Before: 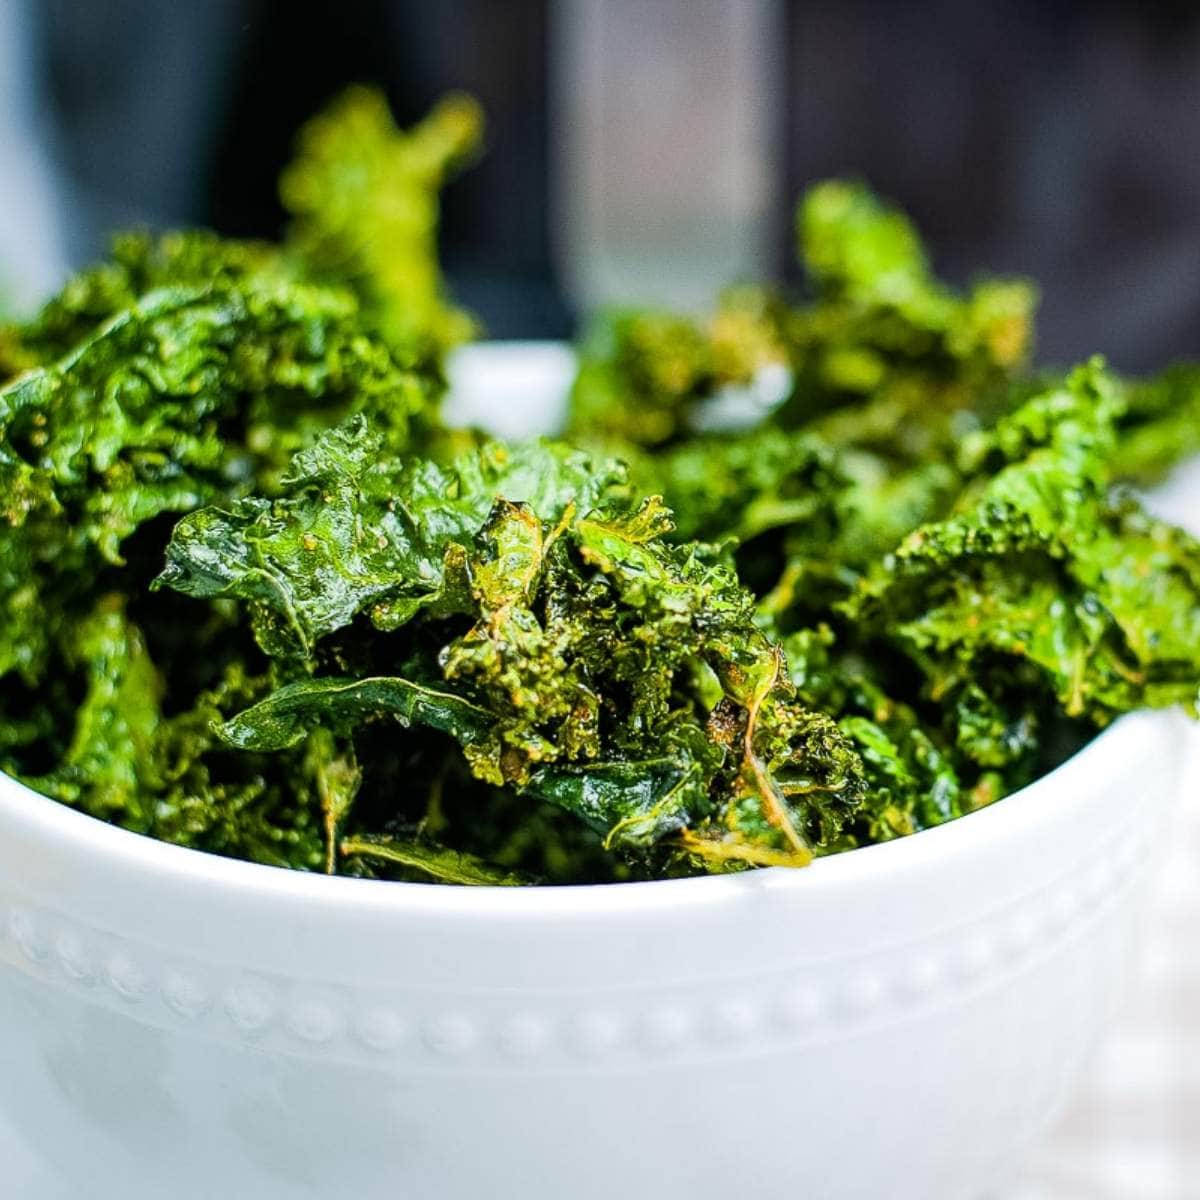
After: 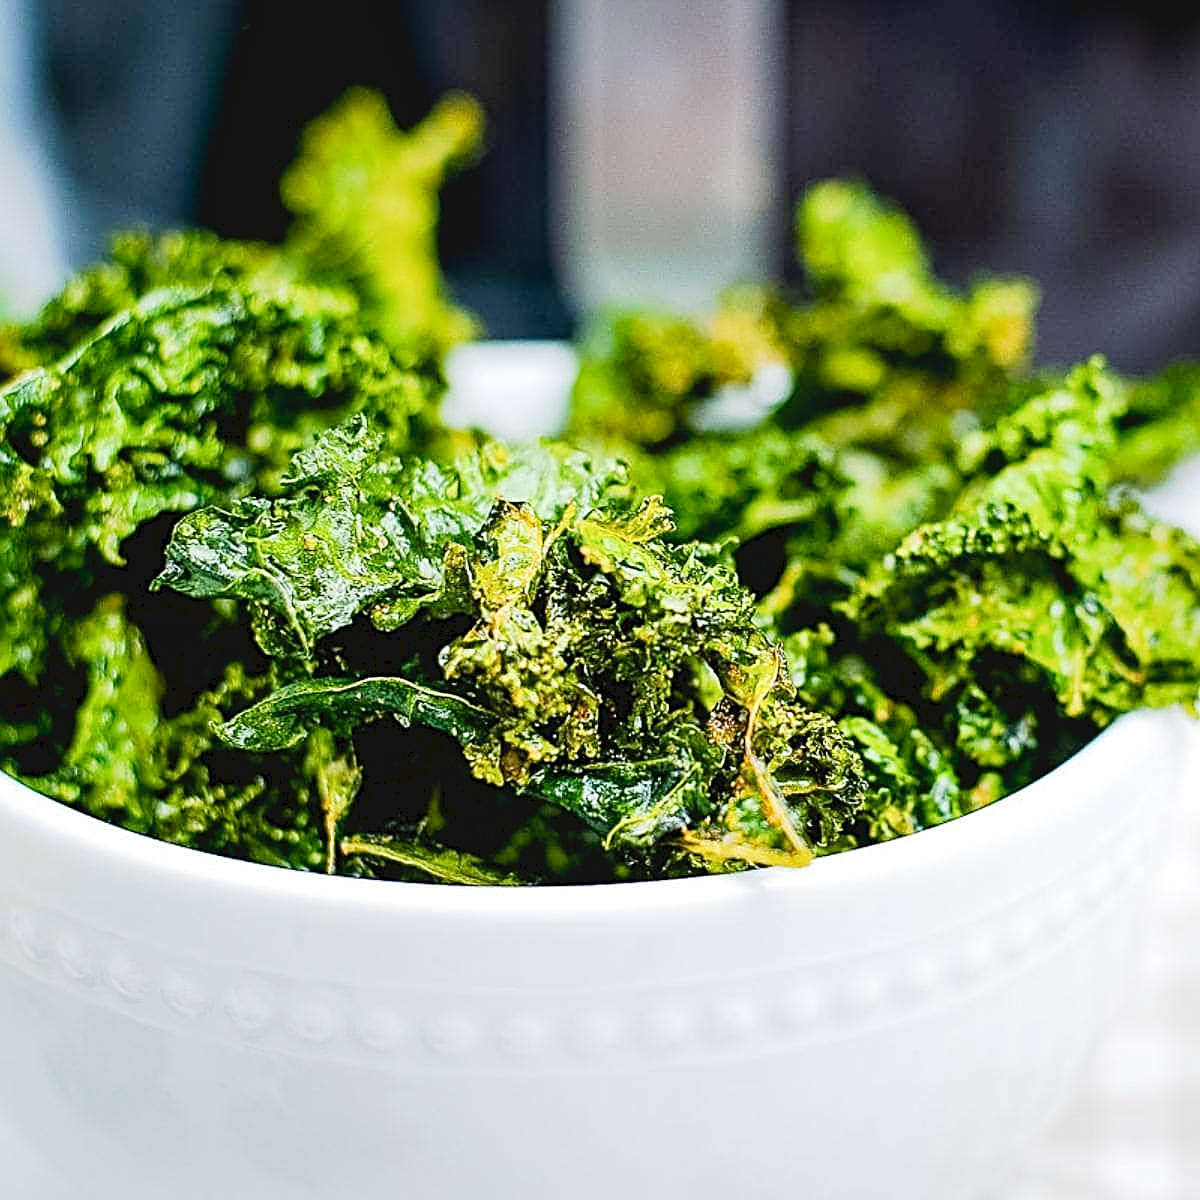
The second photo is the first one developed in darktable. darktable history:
tone equalizer: edges refinement/feathering 500, mask exposure compensation -1.57 EV, preserve details no
sharpen: amount 0.994
tone curve: curves: ch0 [(0, 0) (0.003, 0.059) (0.011, 0.059) (0.025, 0.057) (0.044, 0.055) (0.069, 0.057) (0.1, 0.083) (0.136, 0.128) (0.177, 0.185) (0.224, 0.242) (0.277, 0.308) (0.335, 0.383) (0.399, 0.468) (0.468, 0.547) (0.543, 0.632) (0.623, 0.71) (0.709, 0.801) (0.801, 0.859) (0.898, 0.922) (1, 1)], preserve colors none
